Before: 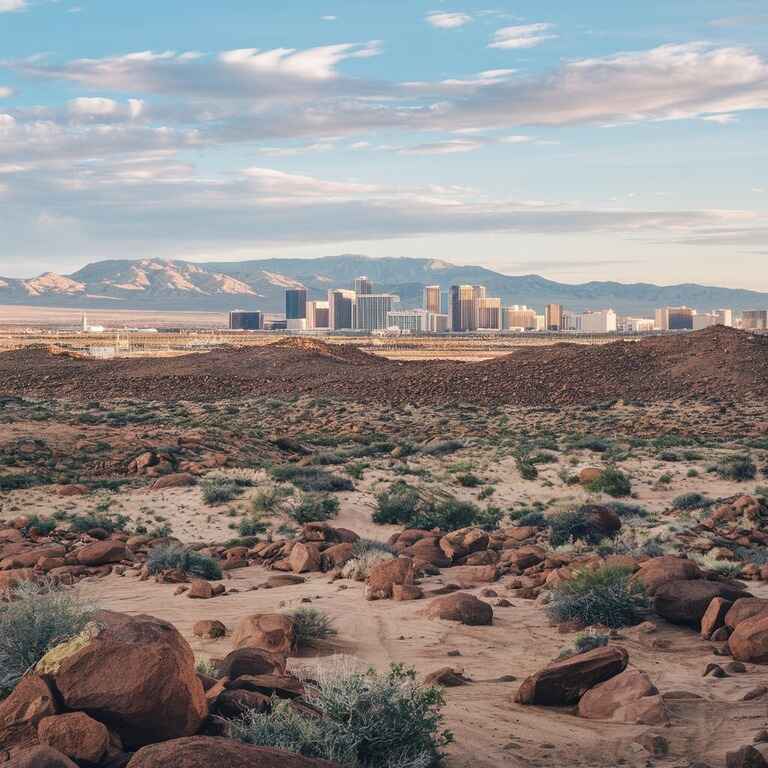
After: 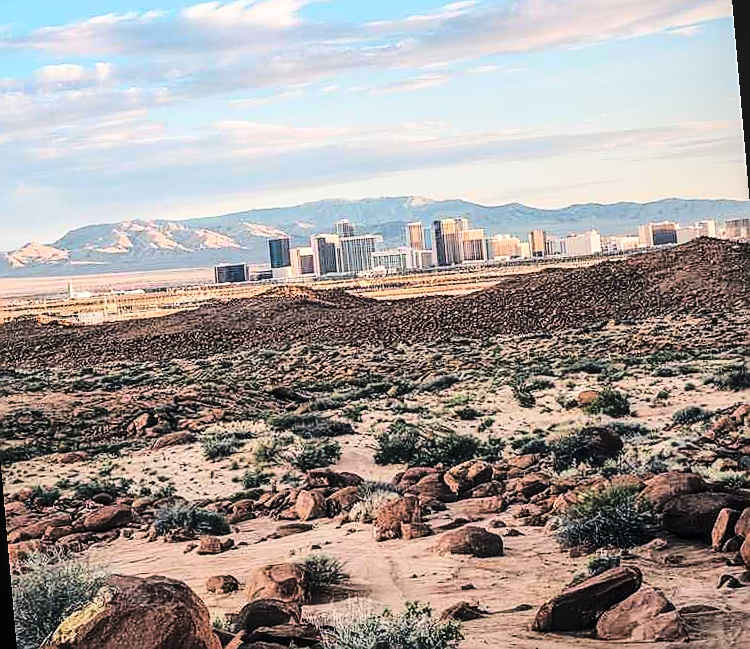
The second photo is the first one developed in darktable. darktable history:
levels: levels [0, 0.498, 0.996]
local contrast: on, module defaults
sharpen: radius 1.4, amount 1.25, threshold 0.7
rotate and perspective: rotation -5°, crop left 0.05, crop right 0.952, crop top 0.11, crop bottom 0.89
tone curve: curves: ch0 [(0, 0) (0.179, 0.073) (0.265, 0.147) (0.463, 0.553) (0.51, 0.635) (0.716, 0.863) (1, 0.997)], color space Lab, linked channels, preserve colors none
